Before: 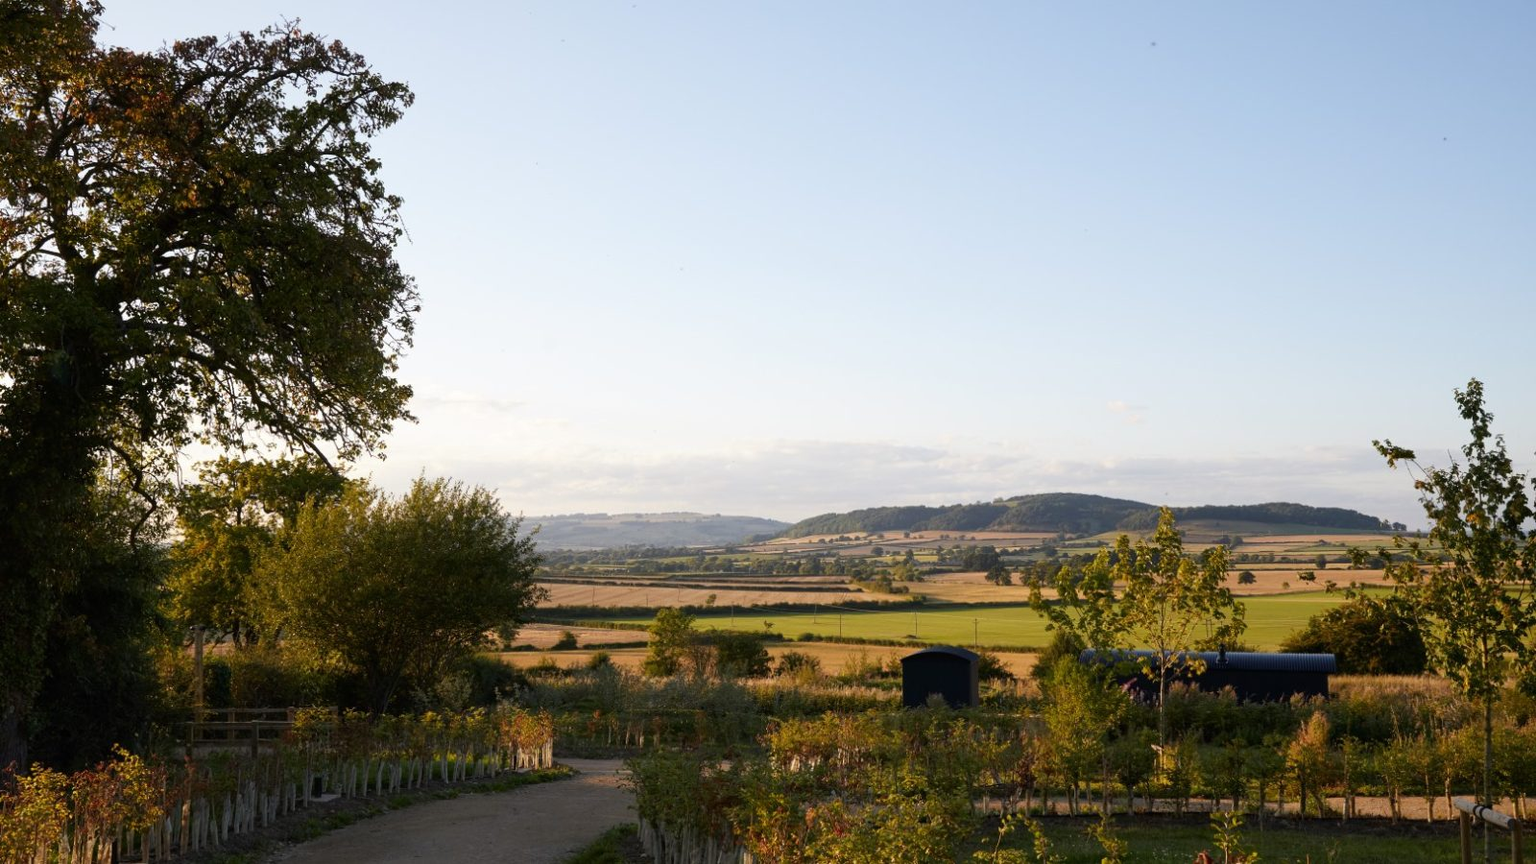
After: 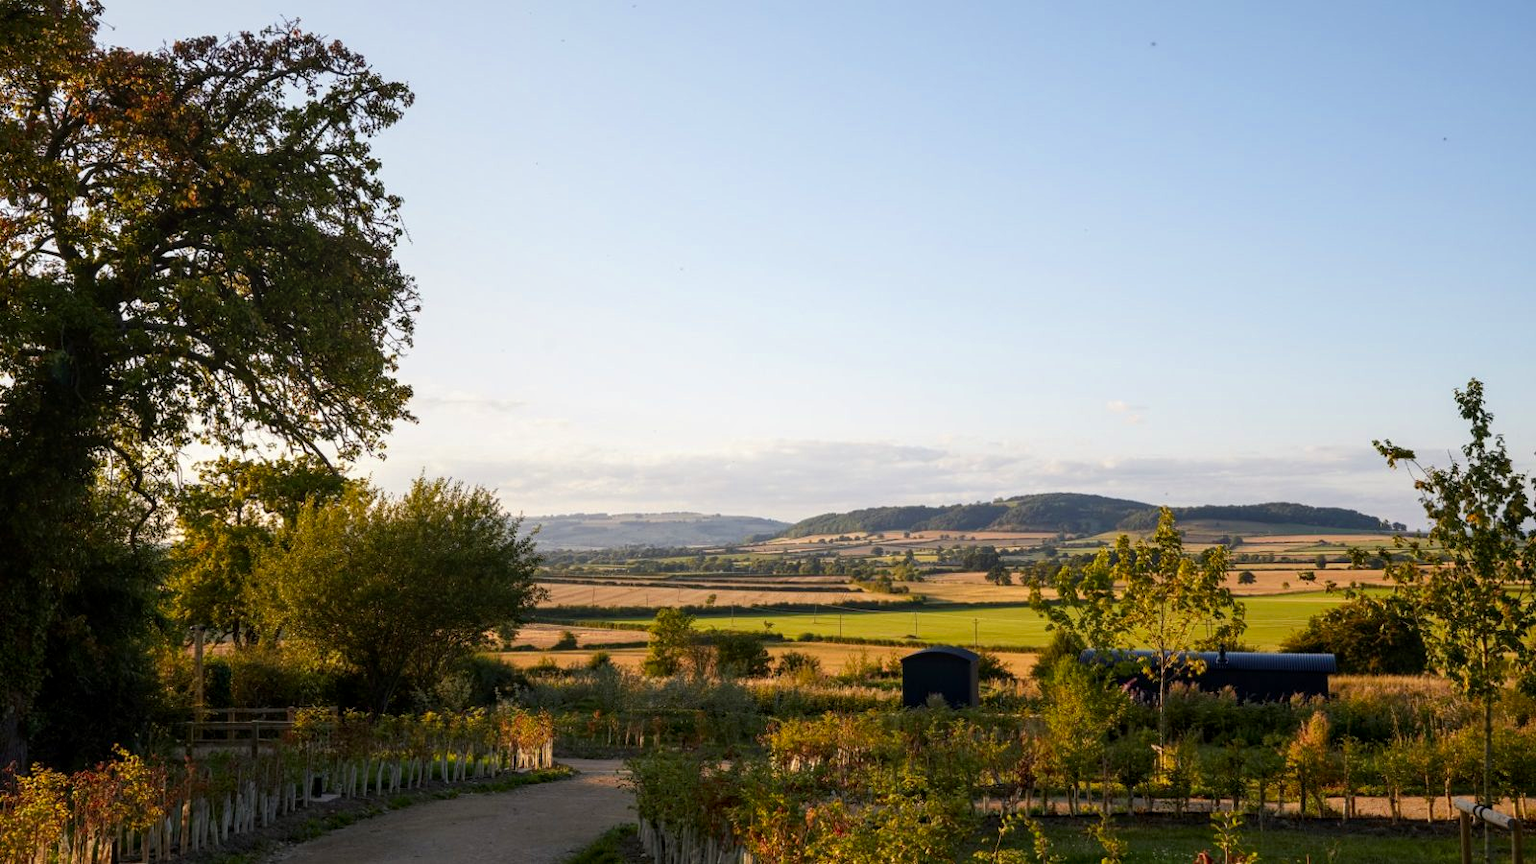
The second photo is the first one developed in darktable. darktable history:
local contrast: on, module defaults
color zones: curves: ch0 [(0, 0.613) (0.01, 0.613) (0.245, 0.448) (0.498, 0.529) (0.642, 0.665) (0.879, 0.777) (0.99, 0.613)]; ch1 [(0, 0) (0.143, 0) (0.286, 0) (0.429, 0) (0.571, 0) (0.714, 0) (0.857, 0)], mix -121.96%
